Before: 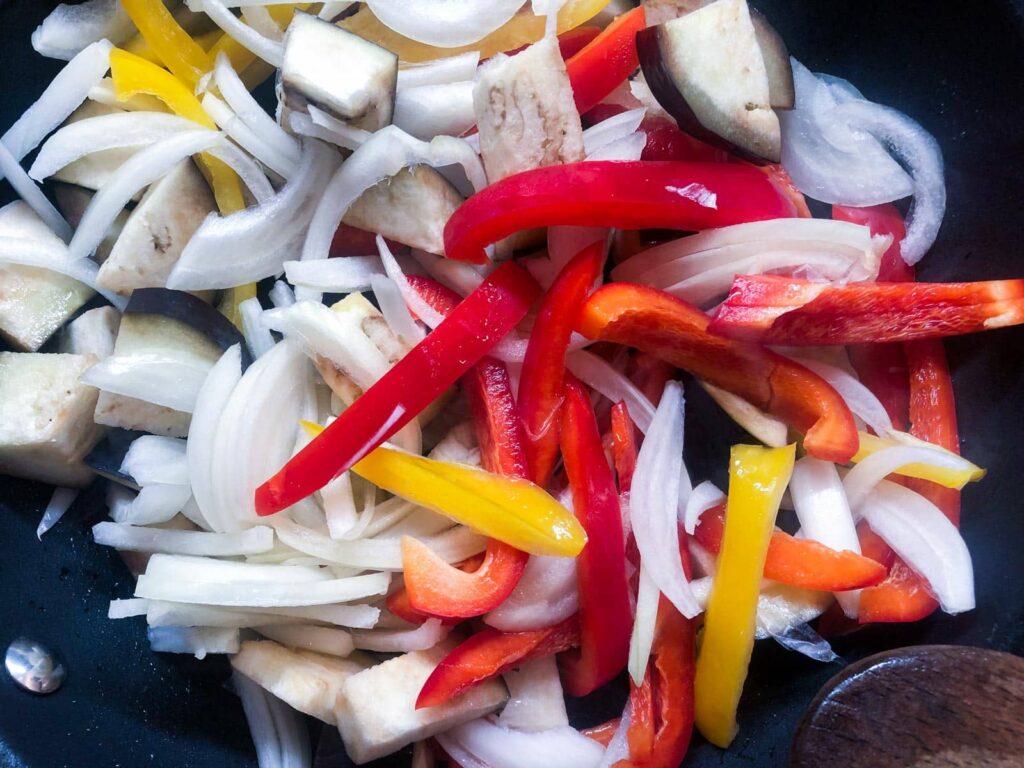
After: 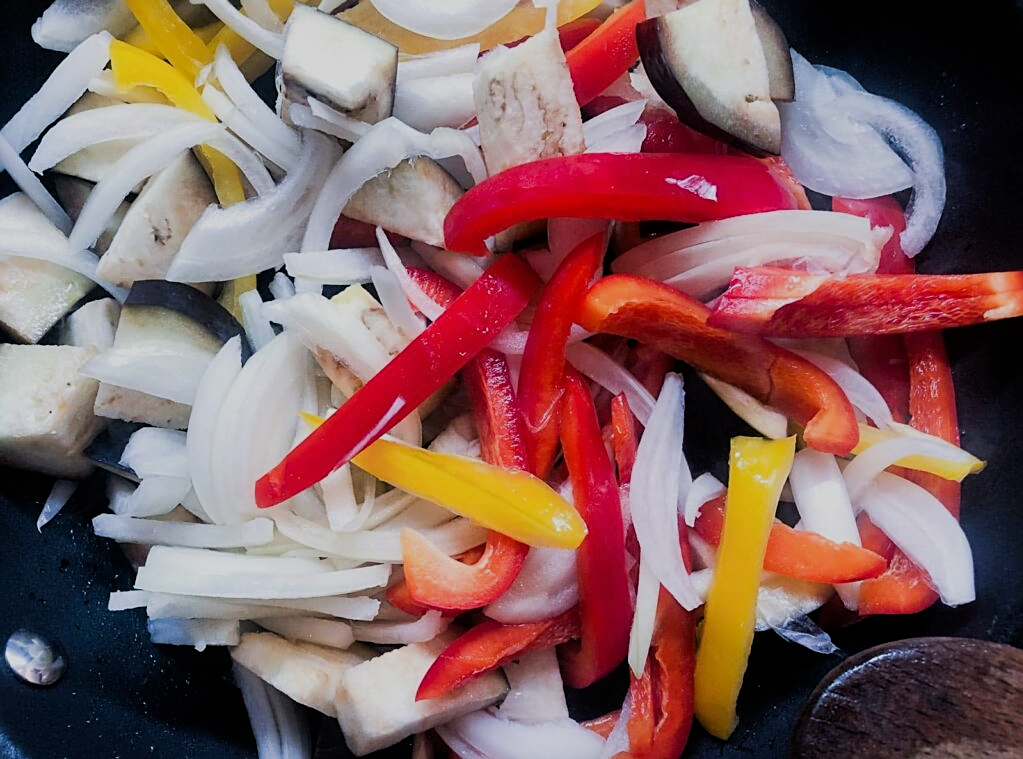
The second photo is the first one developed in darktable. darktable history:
crop: top 1.049%, right 0.001%
filmic rgb: black relative exposure -7.65 EV, white relative exposure 4.56 EV, hardness 3.61
sharpen: on, module defaults
